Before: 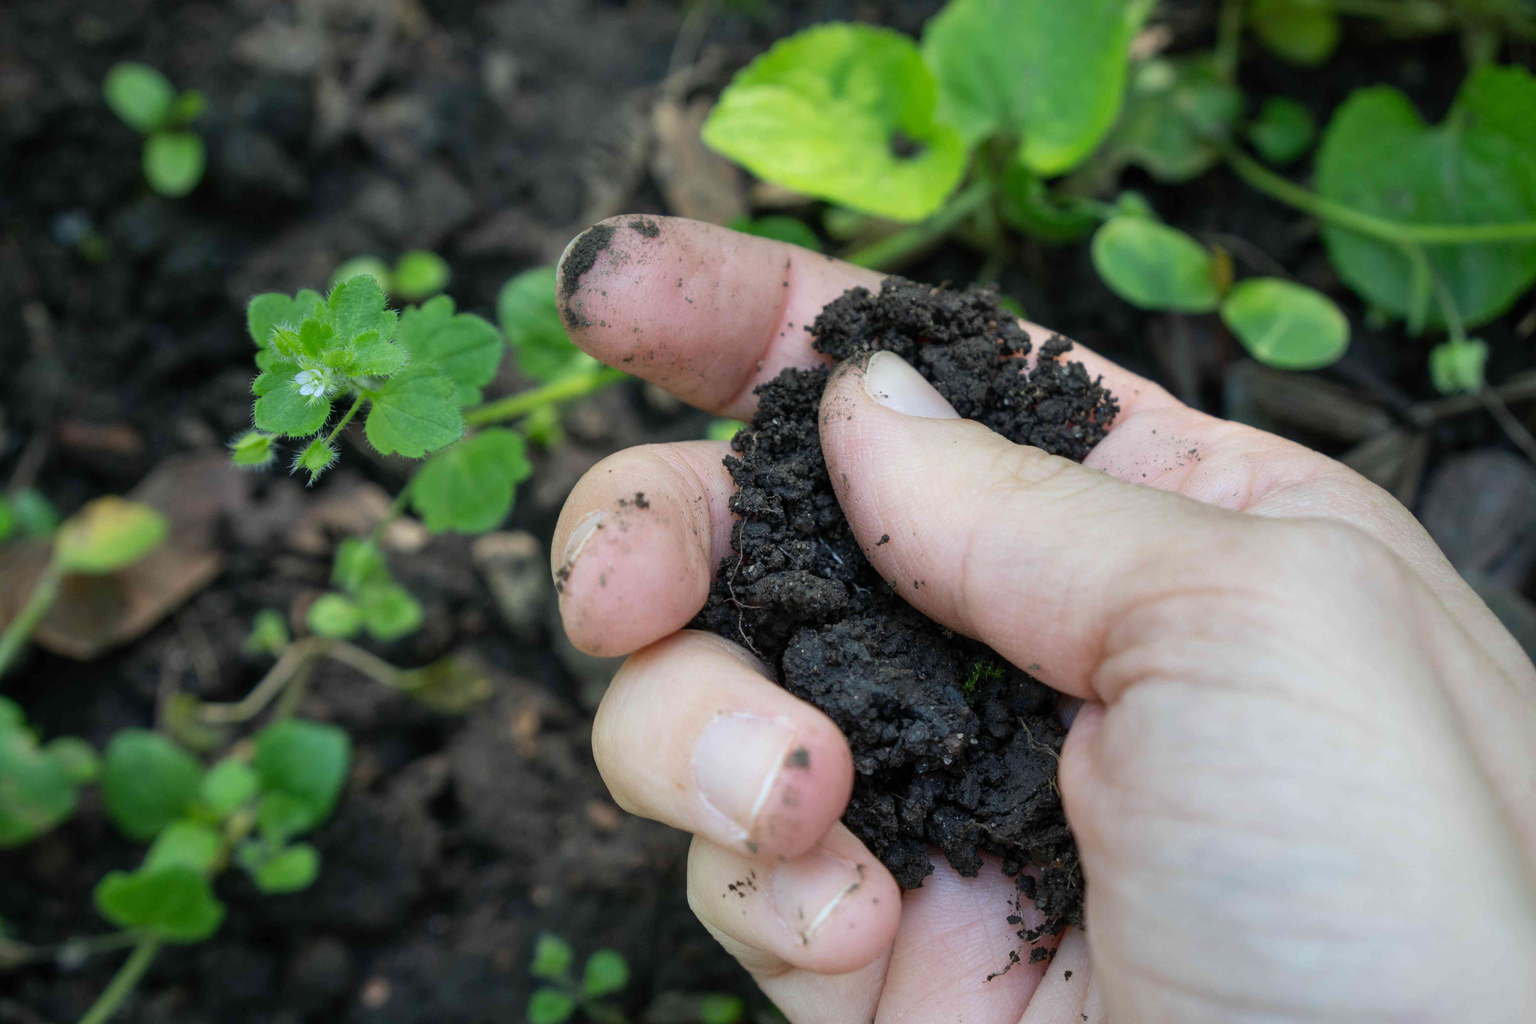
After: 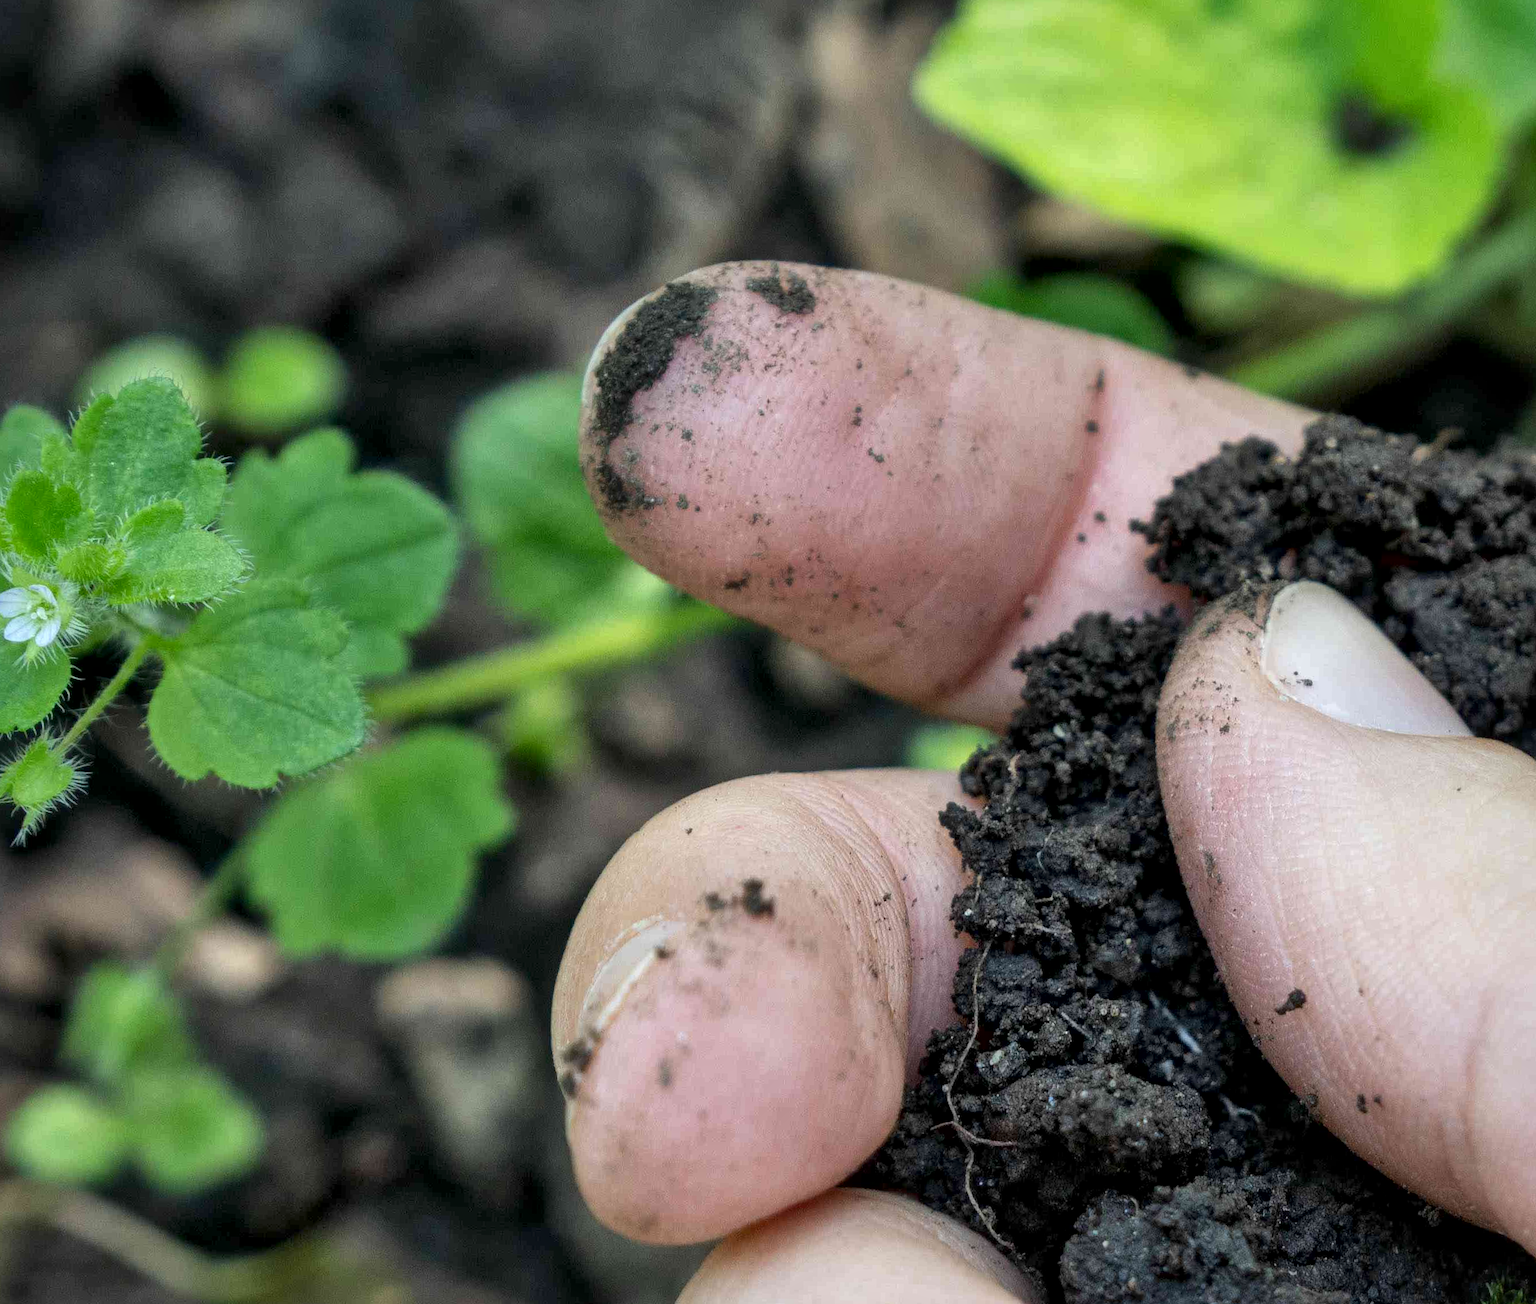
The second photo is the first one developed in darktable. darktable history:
rotate and perspective: rotation 1.72°, automatic cropping off
local contrast: mode bilateral grid, contrast 25, coarseness 60, detail 151%, midtone range 0.2
crop: left 20.248%, top 10.86%, right 35.675%, bottom 34.321%
